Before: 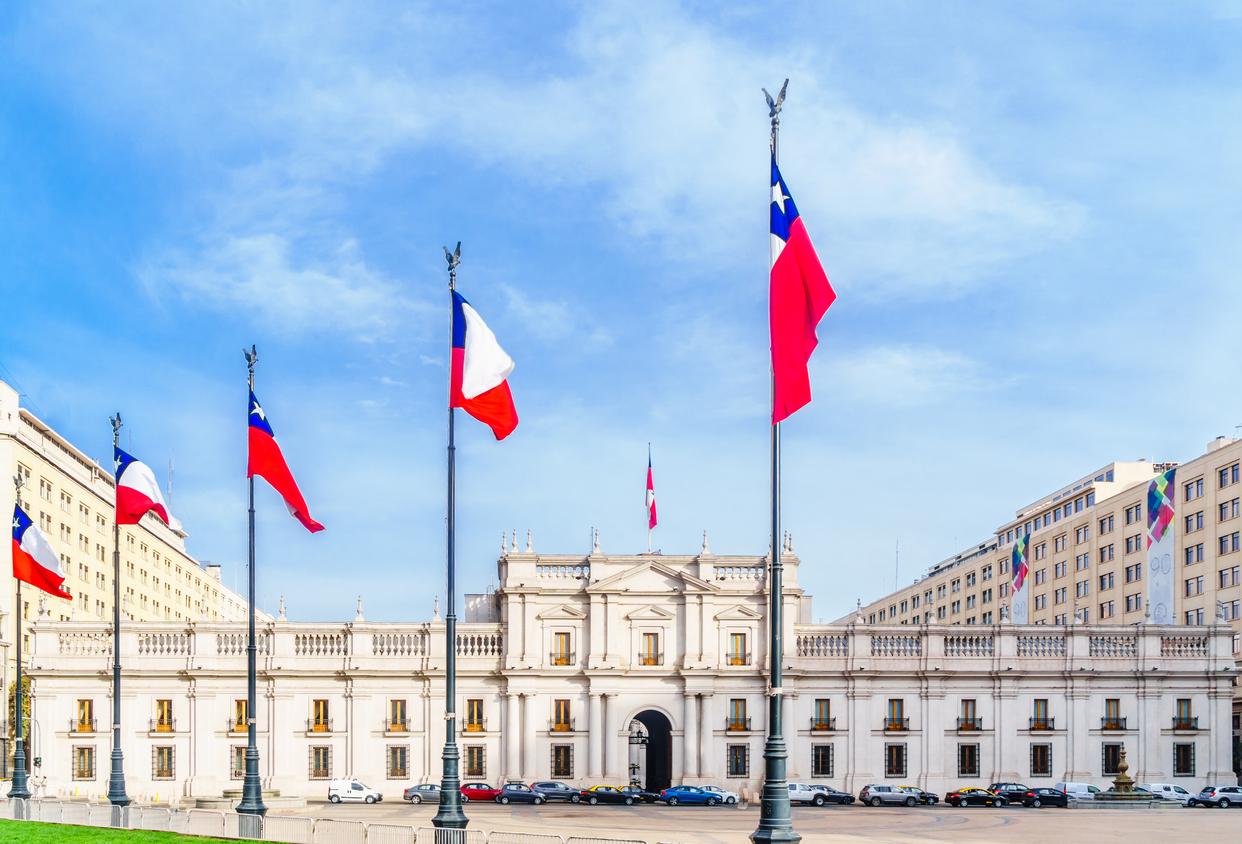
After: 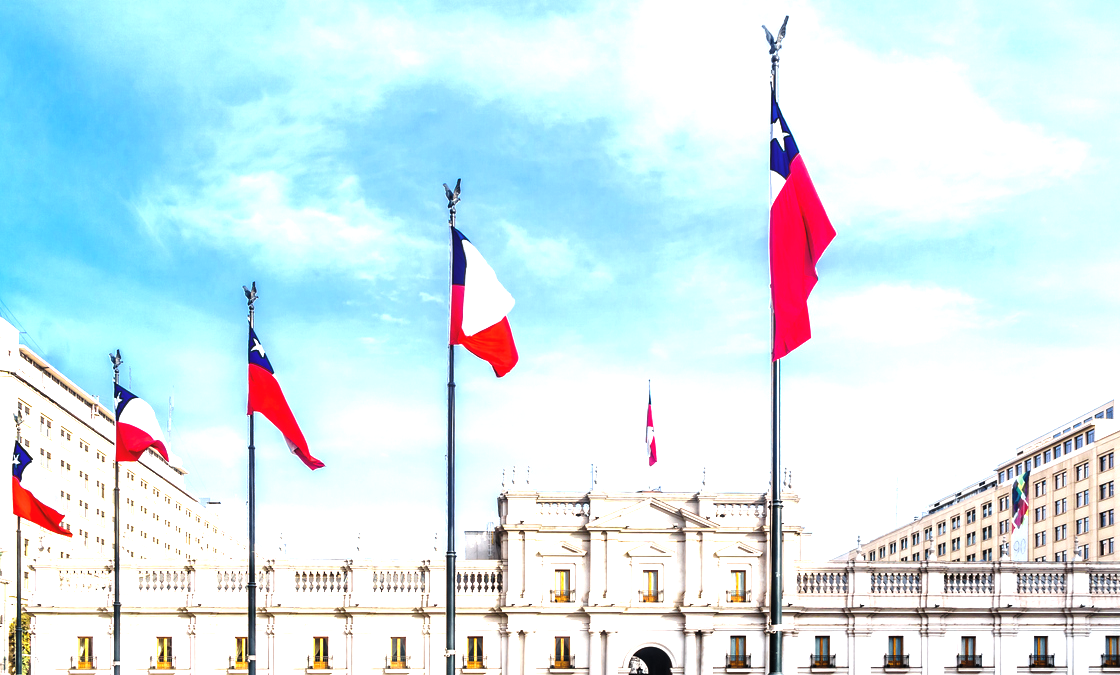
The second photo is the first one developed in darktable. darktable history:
levels: levels [0.044, 0.475, 0.791]
crop: top 7.504%, right 9.71%, bottom 11.941%
exposure: black level correction -0.005, exposure 0.049 EV, compensate highlight preservation false
